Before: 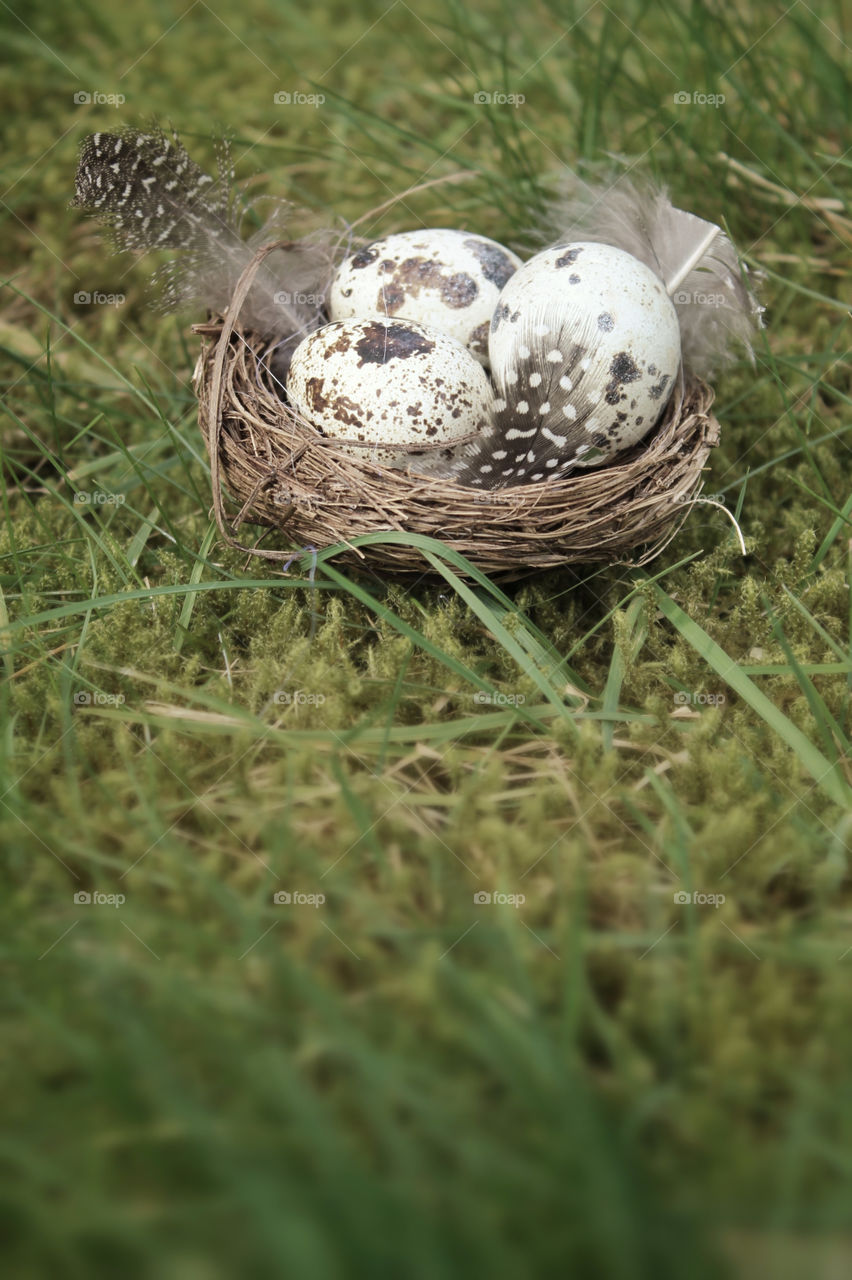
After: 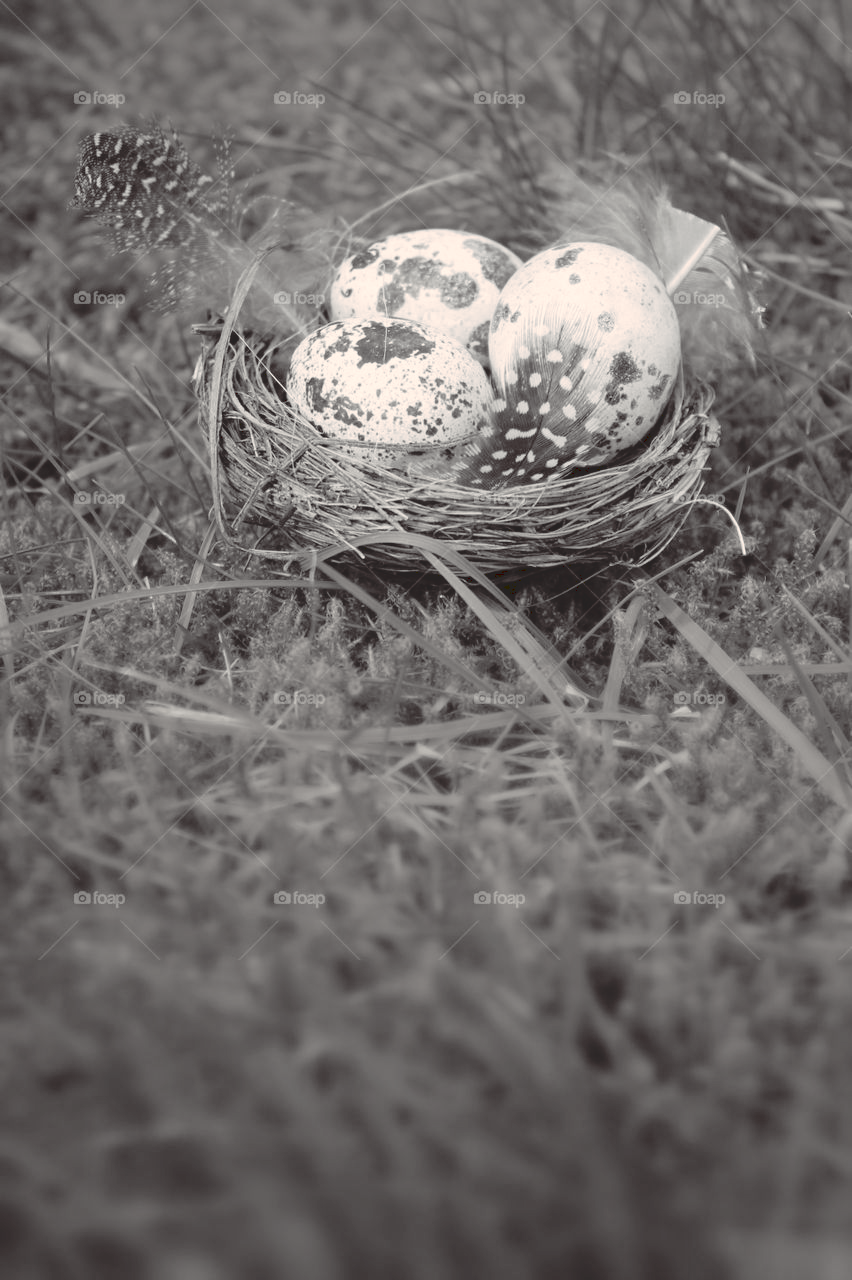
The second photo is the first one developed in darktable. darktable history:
tone curve: curves: ch0 [(0, 0) (0.003, 0.132) (0.011, 0.13) (0.025, 0.134) (0.044, 0.138) (0.069, 0.154) (0.1, 0.17) (0.136, 0.198) (0.177, 0.25) (0.224, 0.308) (0.277, 0.371) (0.335, 0.432) (0.399, 0.491) (0.468, 0.55) (0.543, 0.612) (0.623, 0.679) (0.709, 0.766) (0.801, 0.842) (0.898, 0.912) (1, 1)], preserve colors none
color look up table: target L [89.33, 90.08, 82.76, 84.61, 74.37, 58.93, 57.02, 55.21, 39.8, 20.85, 26.08, 201.75, 79.3, 76.69, 57.48, 56.37, 64.48, 60.19, 40.79, 52.02, 56.92, 60.68, 34.4, 33.05, 15.5, 97.52, 84.48, 80.26, 83.79, 77.38, 80.96, 70.31, 86, 64.48, 61.61, 77.53, 51.14, 27.98, 25.75, 40.92, 23.96, 9.244, 88.14, 85.7, 83.18, 67.64, 66.24, 73.97, 35.67], target a [0.189, 0.377, 0.353, 0.801, 0.682, 0.67, 1.317, 1.434, 1.374, 1.557, 1.087, 0, 0.722, 0.739, 1.074, 1.114, 0.612, 0.738, 1.588, 0.893, 0.989, 1.228, 1.273, 1.055, 1.717, 7.742, -0.002, 0.987, 0.497, 0.688, 0.385, 0.5, 0.183, 0.612, 1.14, 1.542, 1.135, 1.755, 1.694, 2.226, 1.714, 5.002, 0.318, 0.57, 0.804, 0.428, 0.946, 0.419, 1.304], target b [4.196, 4.103, 3.572, 3.581, 3.004, 2.684, 2.578, 1.747, 1.568, 0.584, 0.431, -0.001, 3.784, 3.754, 2.689, 2.242, 2.237, 2.182, 1.13, 1.699, 2.409, 2.366, 0.968, 0.416, 0.144, 11.16, 3.358, 3.143, 4.02, 3.125, 3.589, 3.082, 3.519, 2.237, 3.122, 2.826, 2.061, 0.64, 0.632, 1.331, 0.64, 1.862, 3.215, 3.063, 3.595, 3.004, 2.615, 2.95, 0.443], num patches 49
